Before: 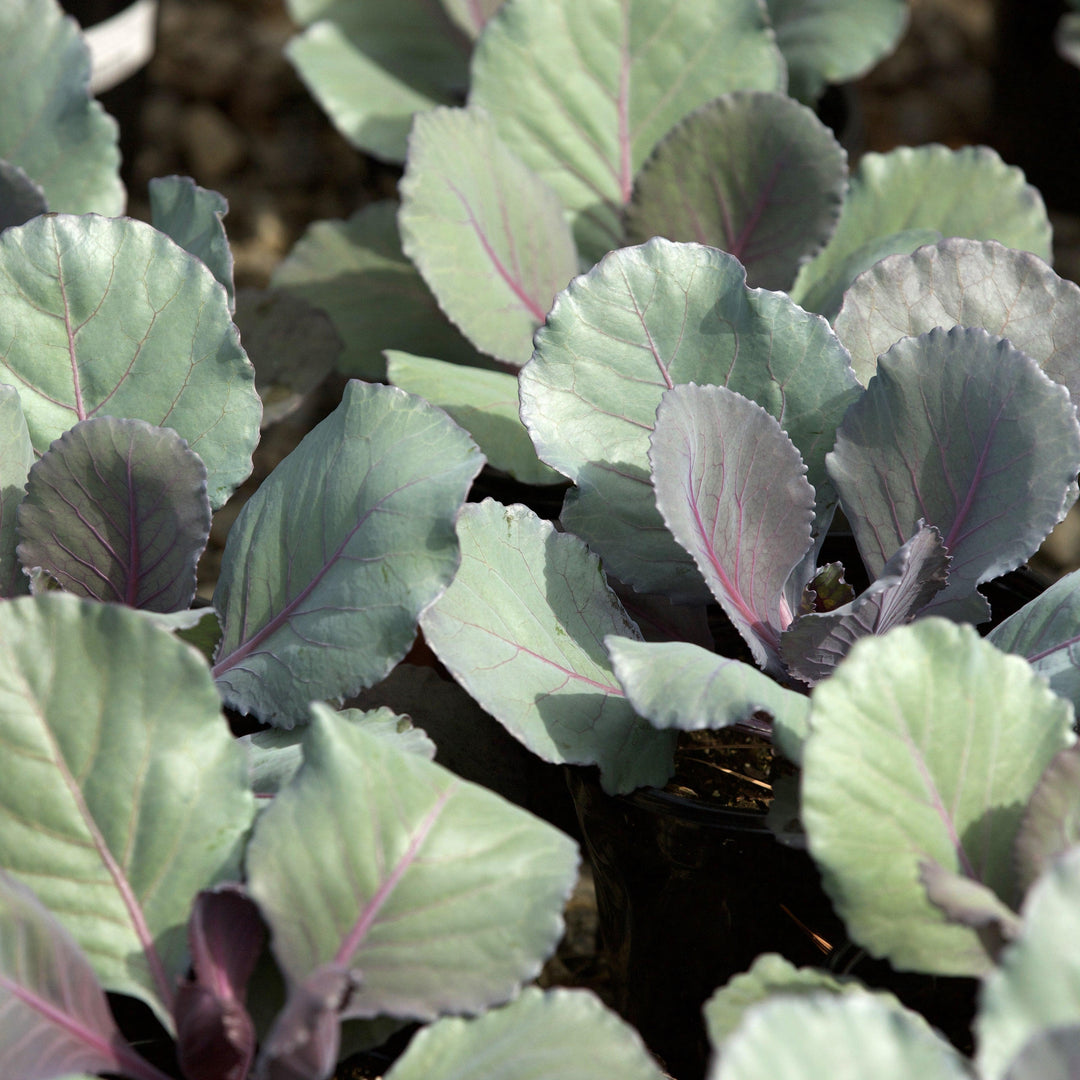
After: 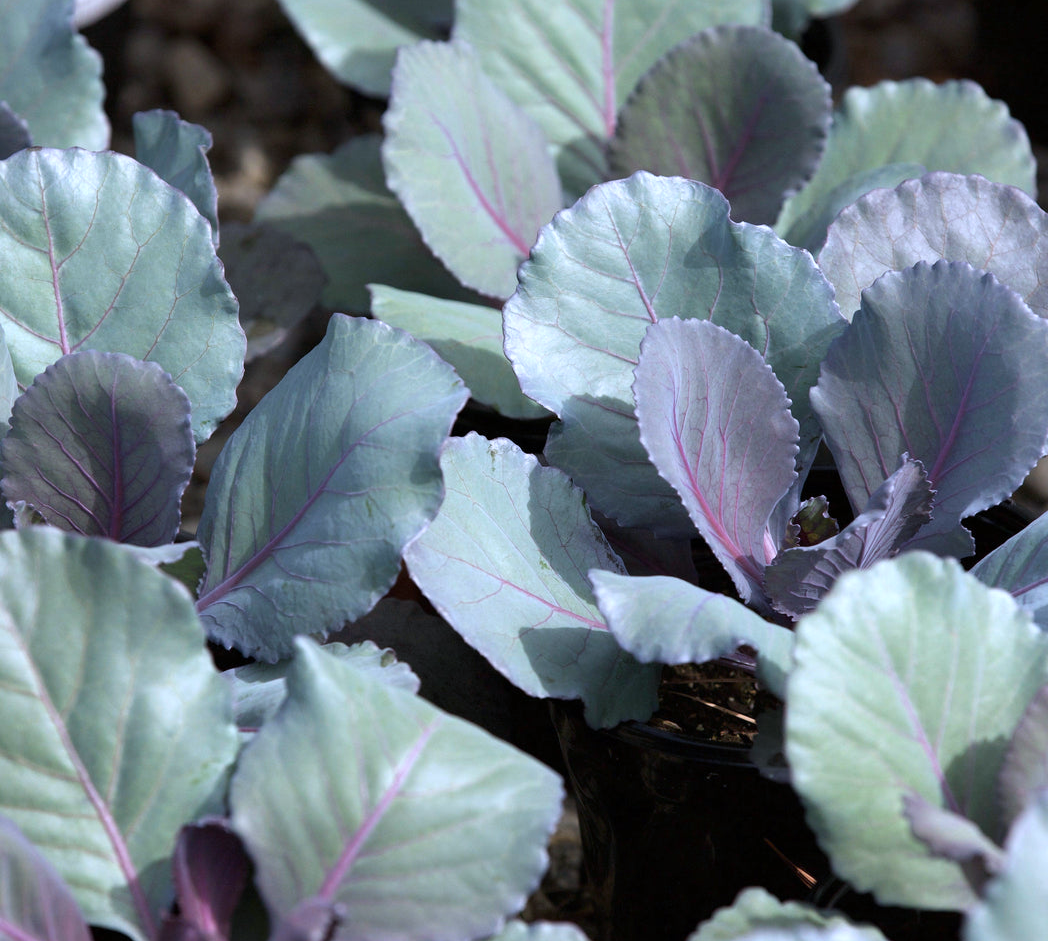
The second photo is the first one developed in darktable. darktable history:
color calibration: illuminant as shot in camera, x 0.379, y 0.396, temperature 4138.76 K
crop: left 1.507%, top 6.147%, right 1.379%, bottom 6.637%
